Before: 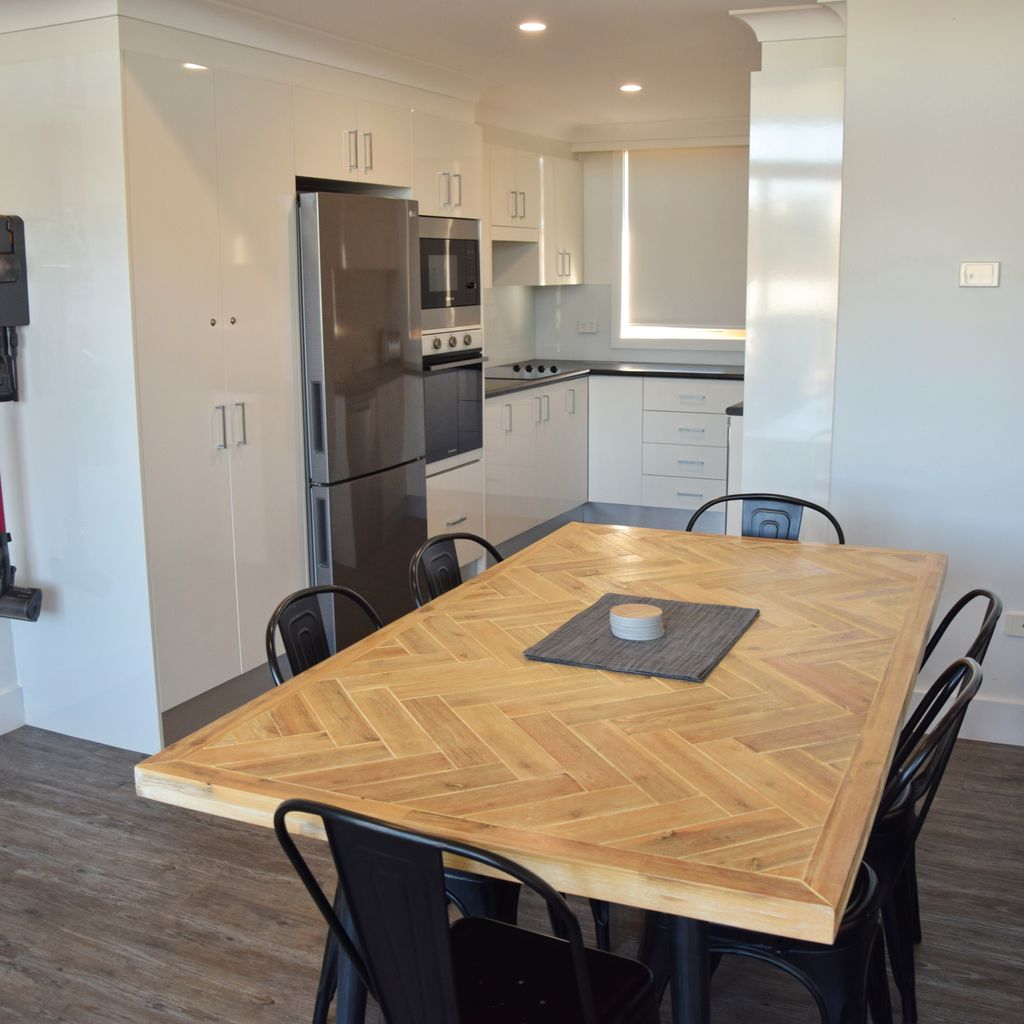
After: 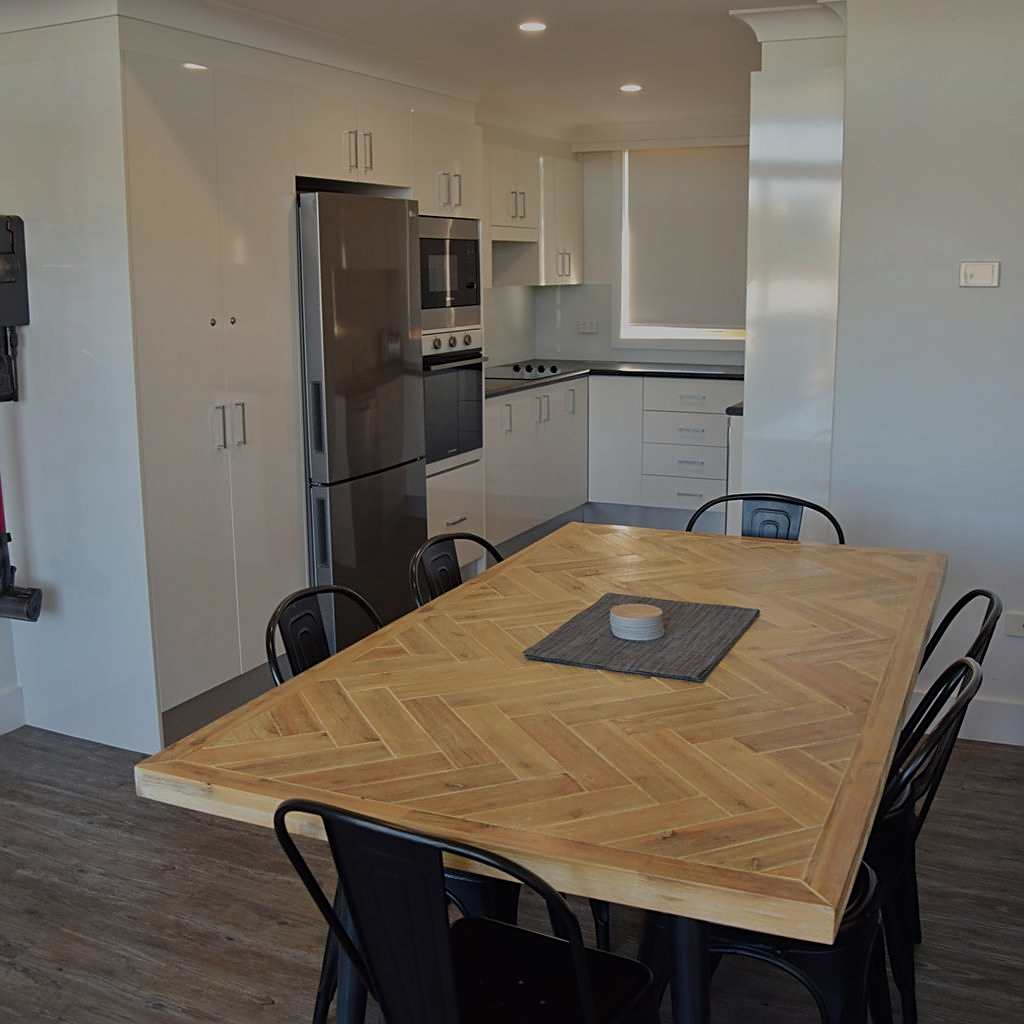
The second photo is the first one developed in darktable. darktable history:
exposure: exposure -1 EV, compensate highlight preservation false
sharpen: on, module defaults
